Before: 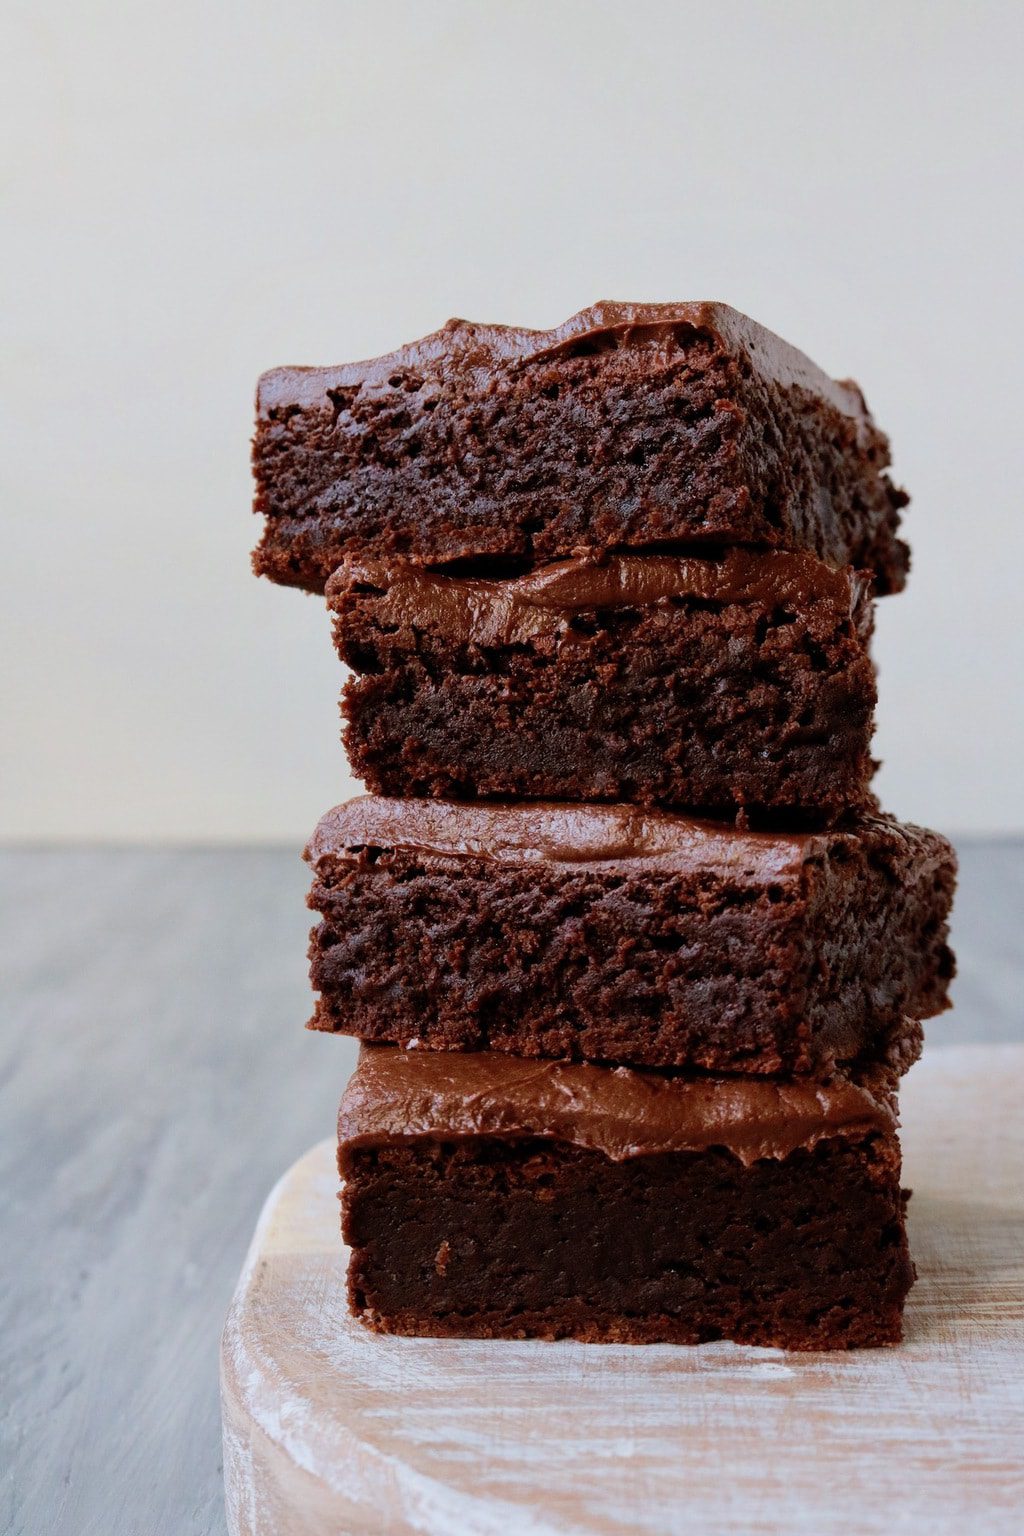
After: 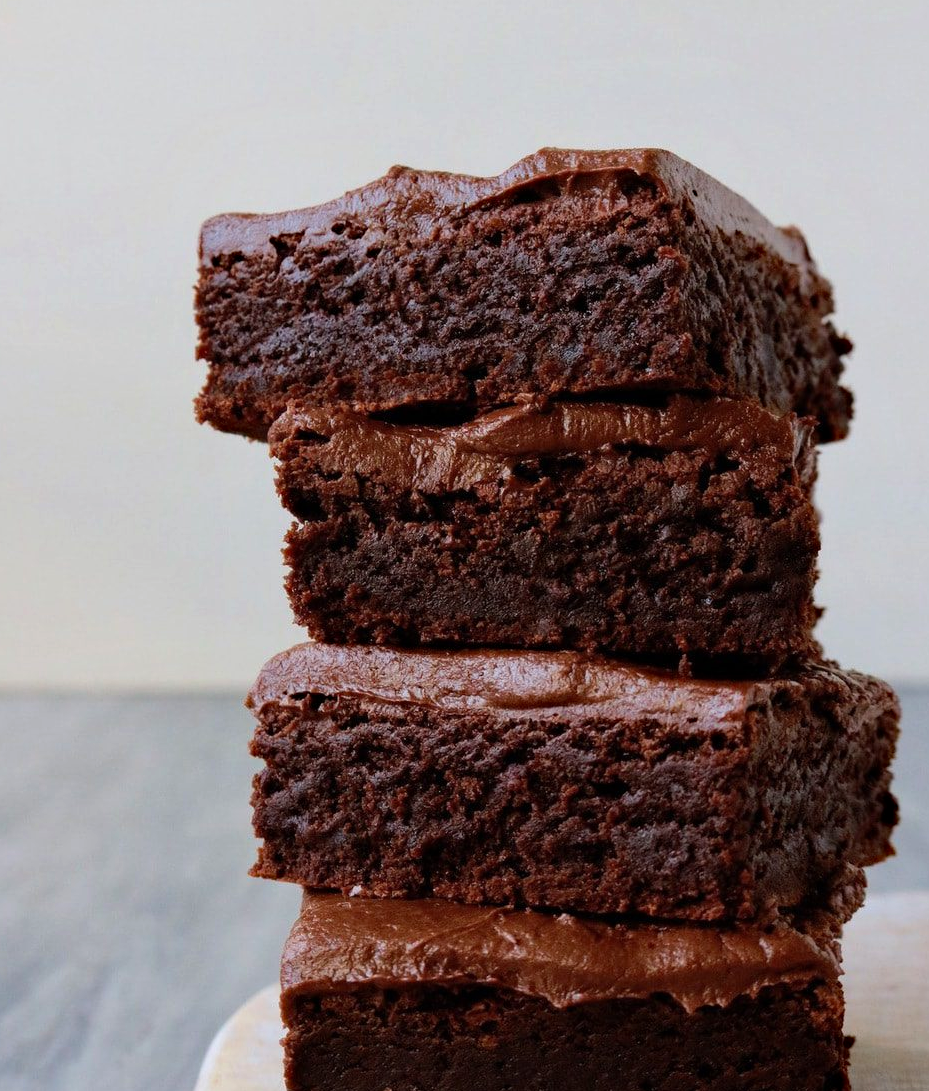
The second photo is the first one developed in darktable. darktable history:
crop: left 5.583%, top 9.983%, right 3.605%, bottom 18.988%
haze removal: compatibility mode true, adaptive false
